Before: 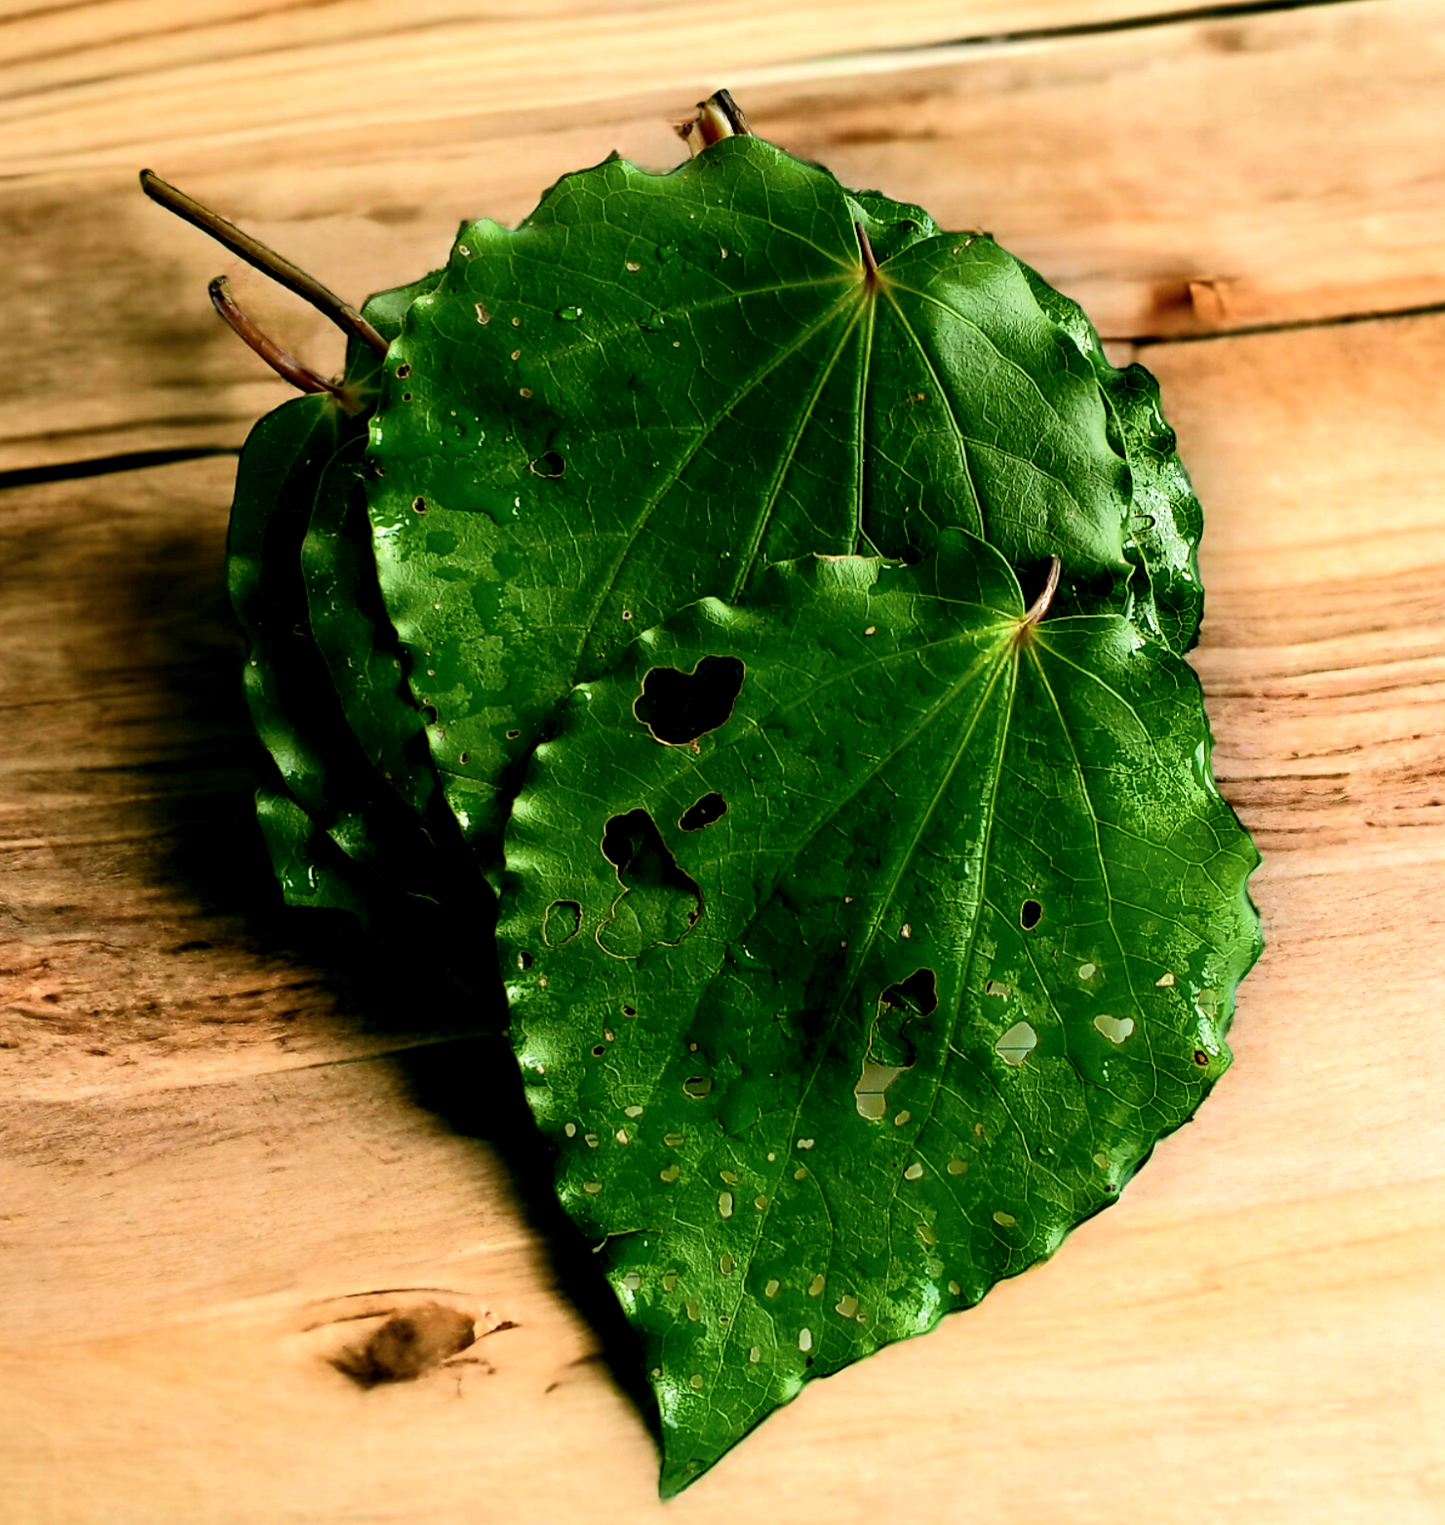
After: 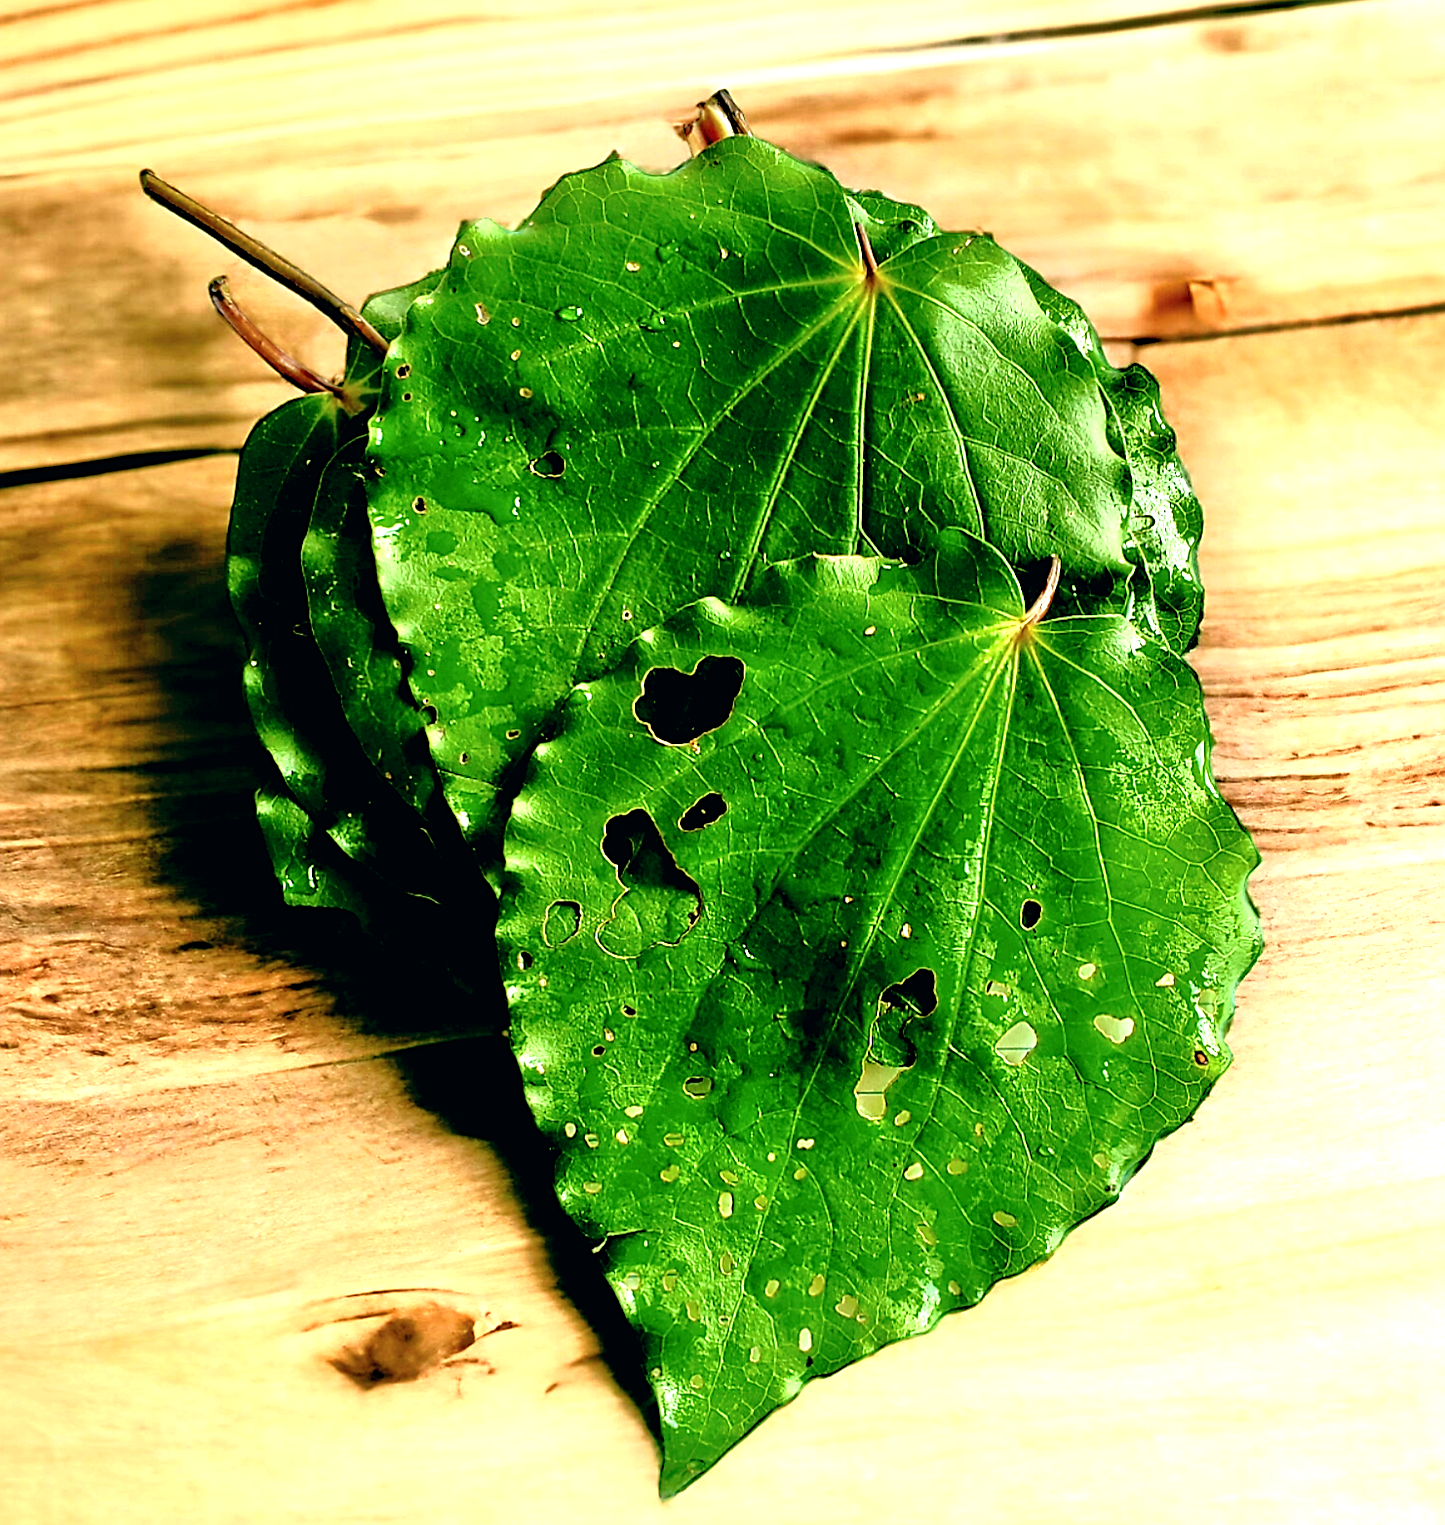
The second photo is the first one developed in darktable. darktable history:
color balance: lift [1, 0.998, 1.001, 1.002], gamma [1, 1.02, 1, 0.98], gain [1, 1.02, 1.003, 0.98]
tone equalizer: -7 EV 0.15 EV, -6 EV 0.6 EV, -5 EV 1.15 EV, -4 EV 1.33 EV, -3 EV 1.15 EV, -2 EV 0.6 EV, -1 EV 0.15 EV, mask exposure compensation -0.5 EV
sharpen: on, module defaults
exposure: exposure 0.785 EV, compensate highlight preservation false
